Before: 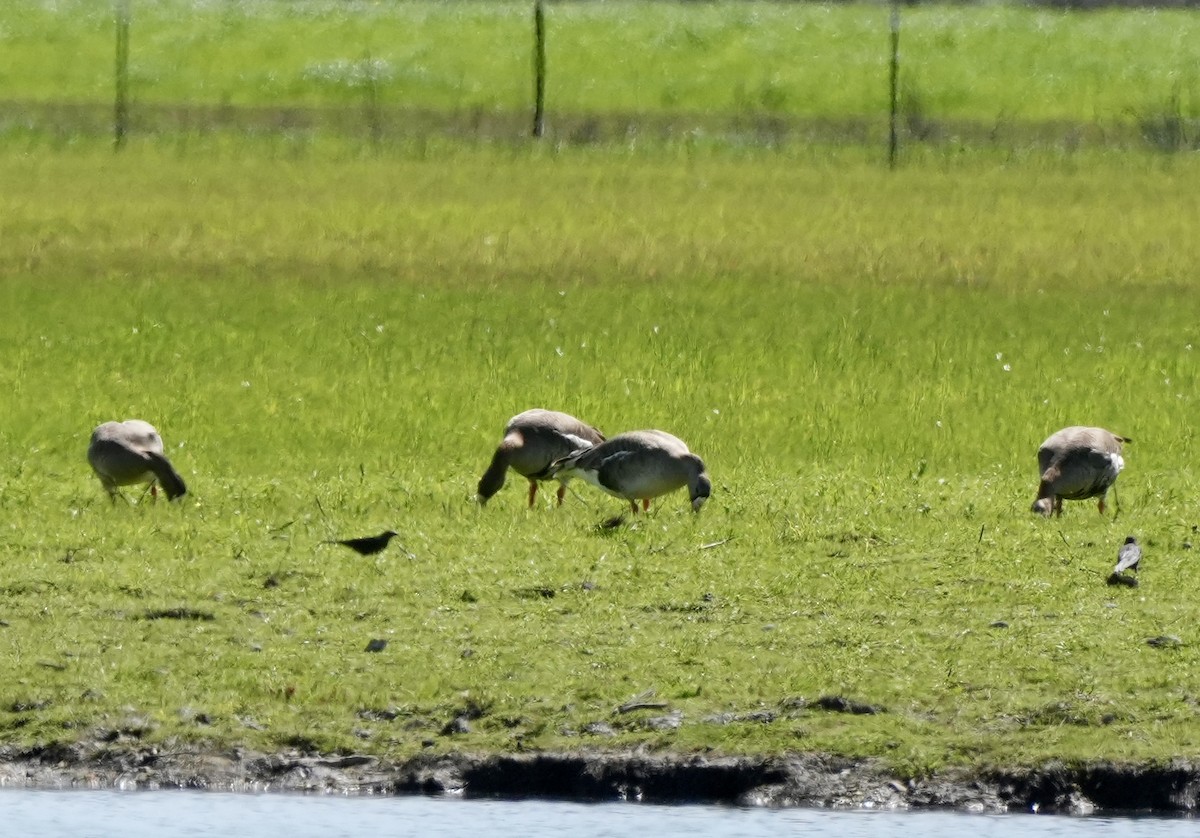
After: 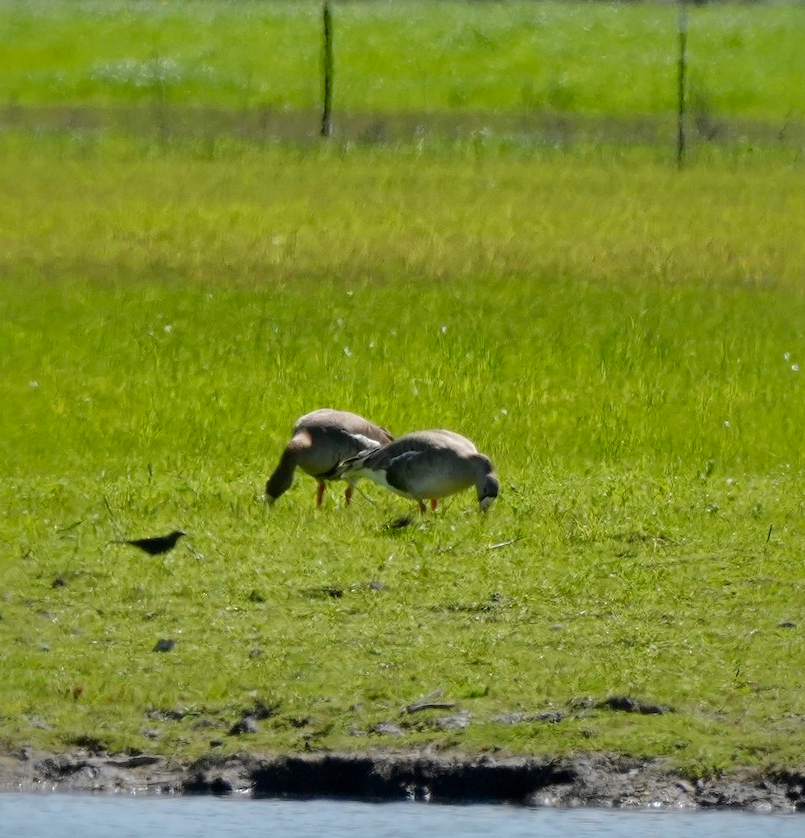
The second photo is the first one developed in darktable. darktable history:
crop and rotate: left 17.695%, right 15.194%
shadows and highlights: shadows -18.99, highlights -73.71
